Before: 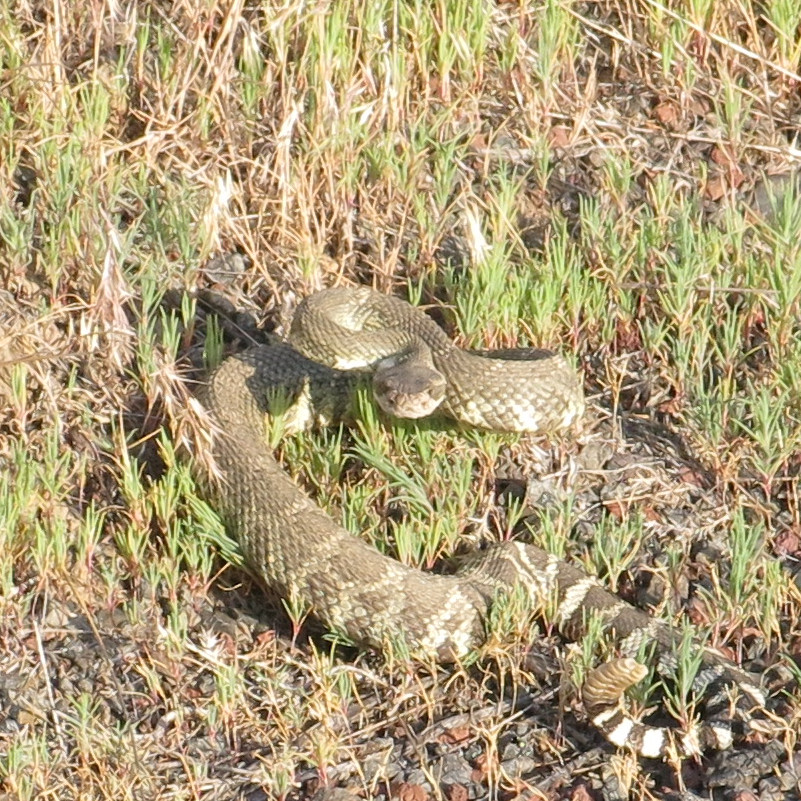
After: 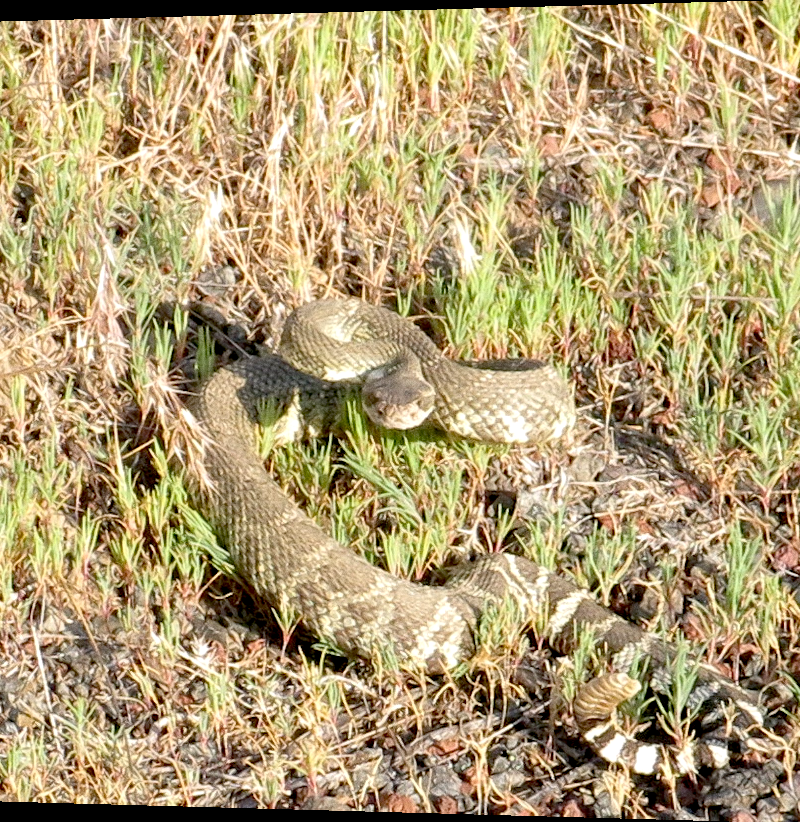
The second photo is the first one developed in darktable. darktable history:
exposure: black level correction 0.025, exposure 0.182 EV, compensate highlight preservation false
grain: coarseness 0.09 ISO
rotate and perspective: lens shift (horizontal) -0.055, automatic cropping off
